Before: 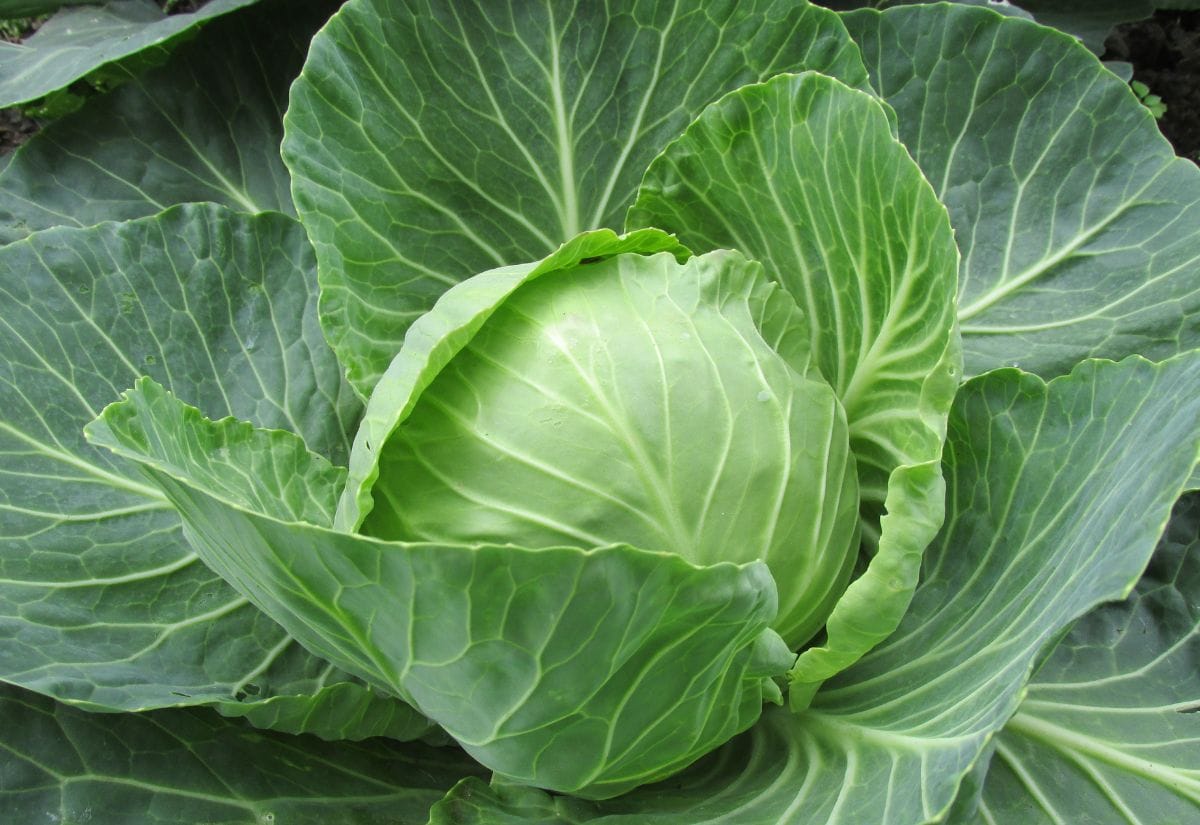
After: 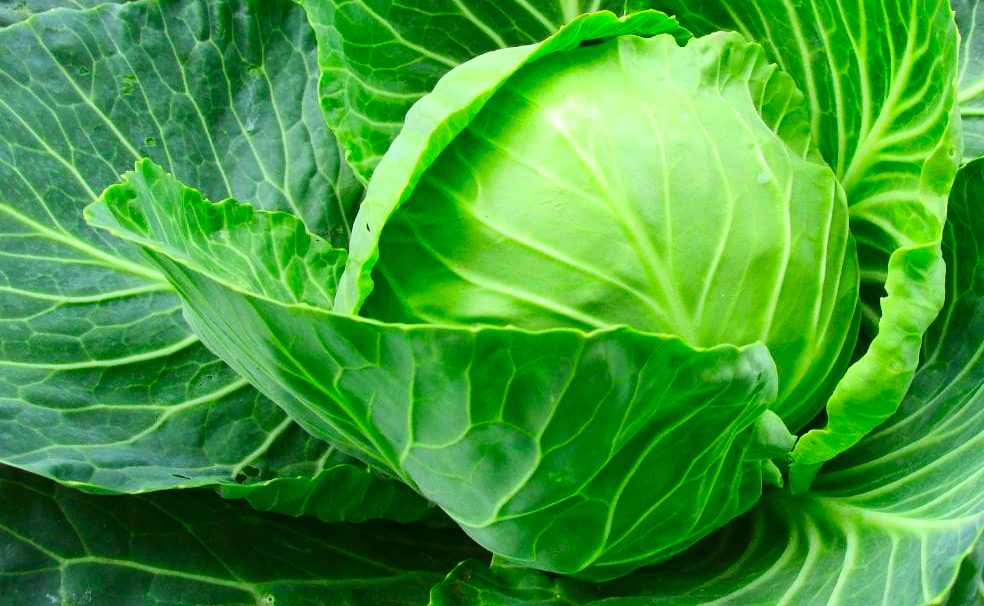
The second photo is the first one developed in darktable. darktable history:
crop: top 26.531%, right 17.959%
contrast brightness saturation: contrast 0.26, brightness 0.02, saturation 0.87
